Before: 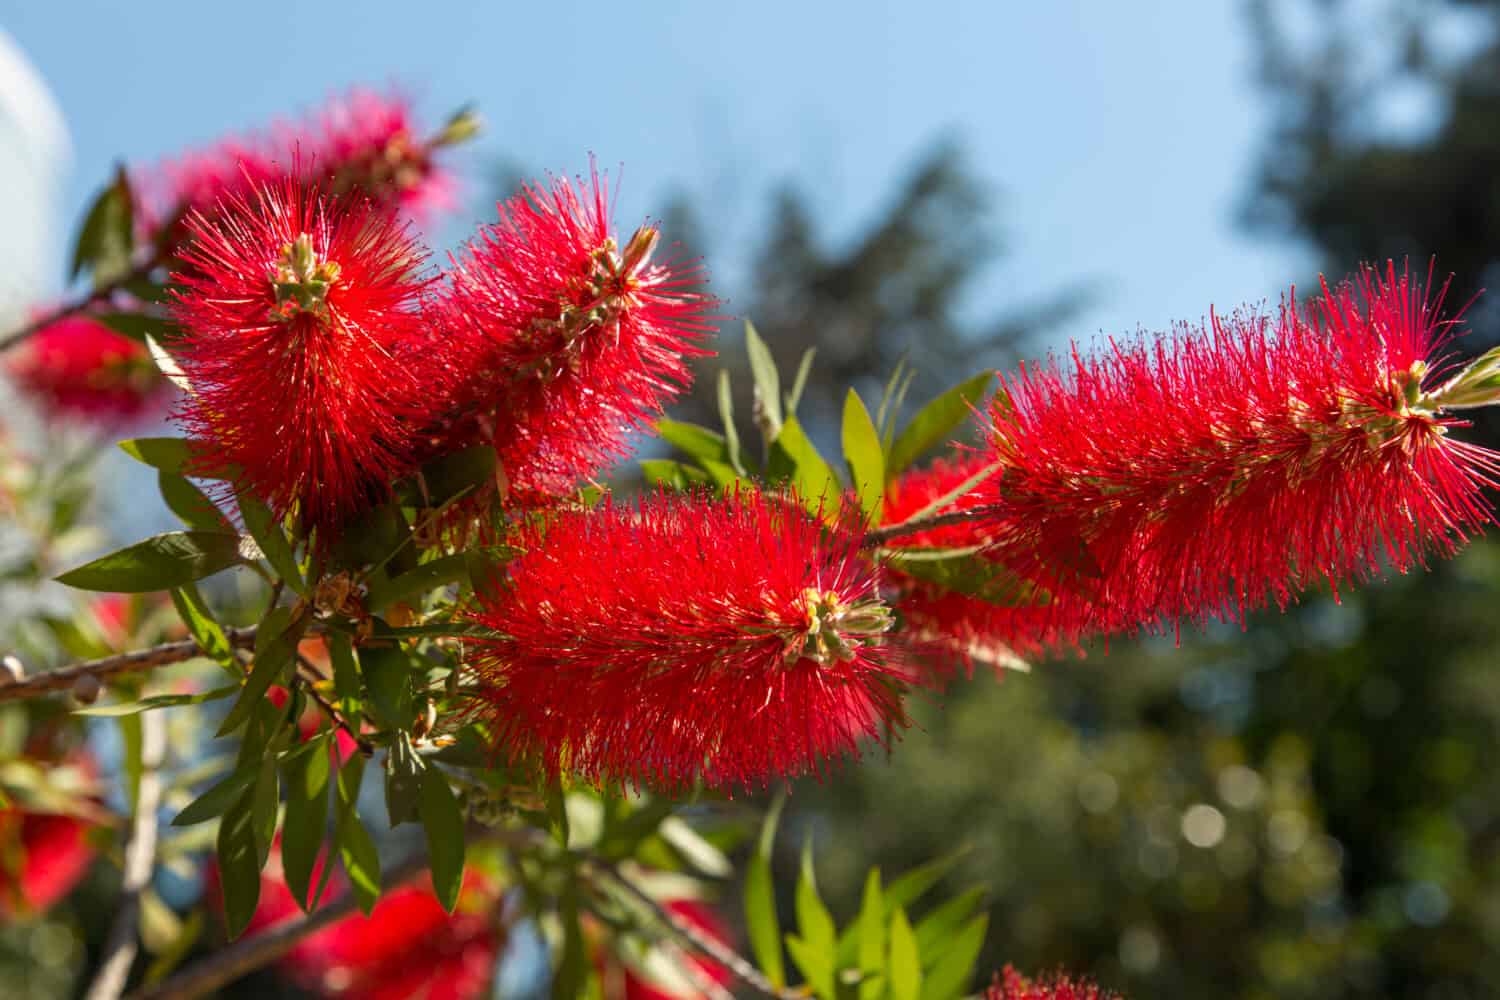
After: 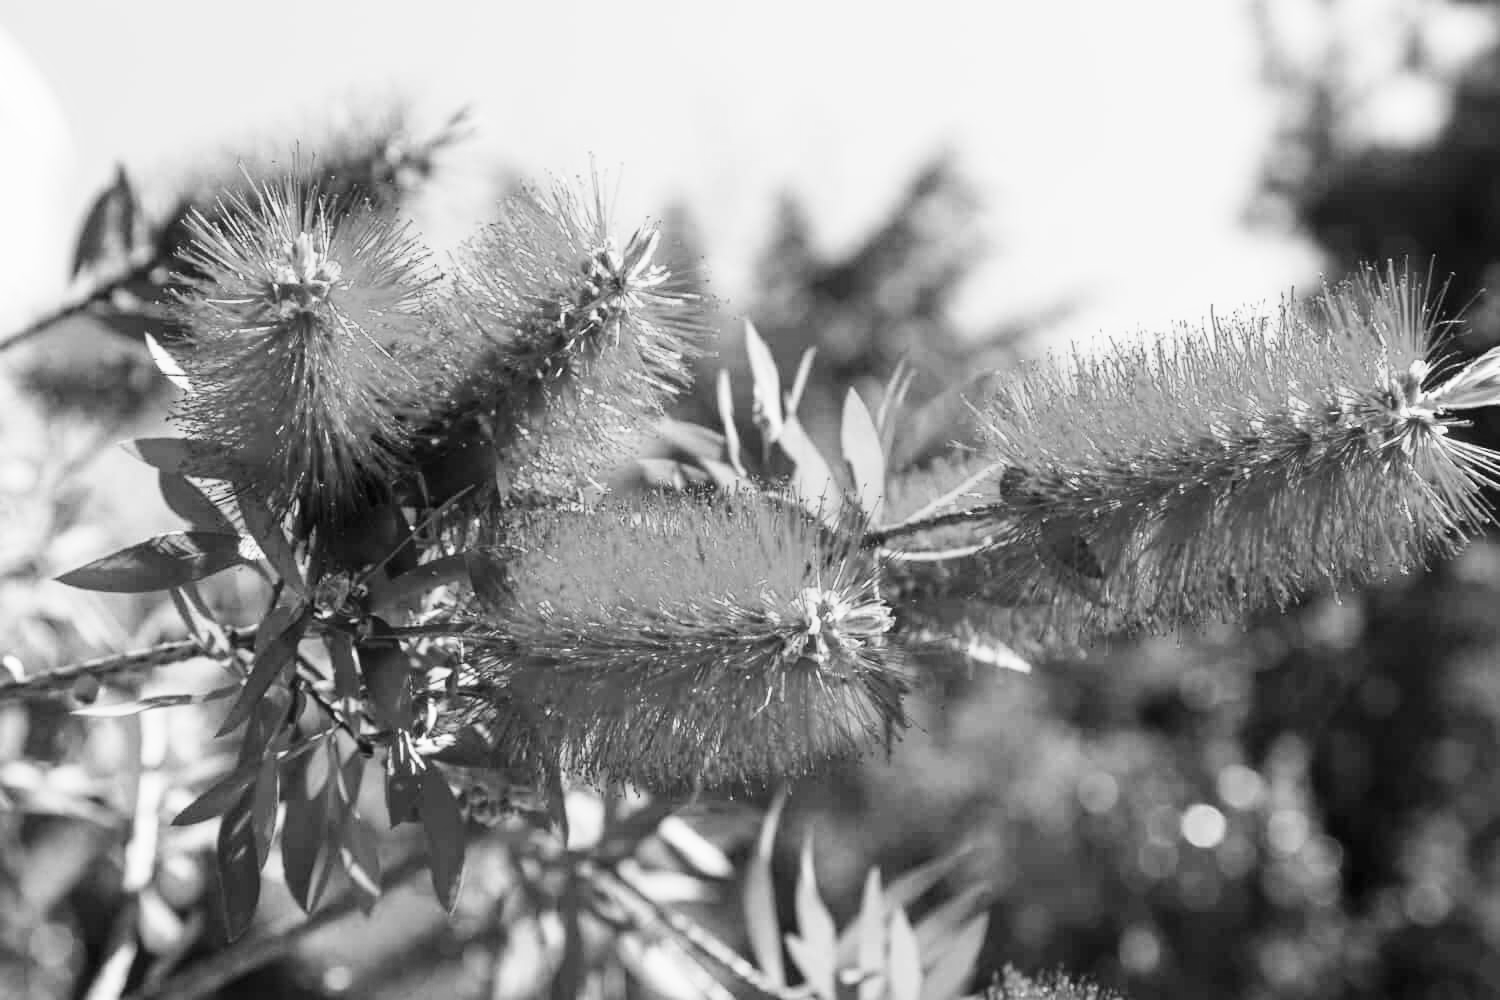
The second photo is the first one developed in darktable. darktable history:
monochrome: on, module defaults
base curve: curves: ch0 [(0, 0) (0.018, 0.026) (0.143, 0.37) (0.33, 0.731) (0.458, 0.853) (0.735, 0.965) (0.905, 0.986) (1, 1)]
